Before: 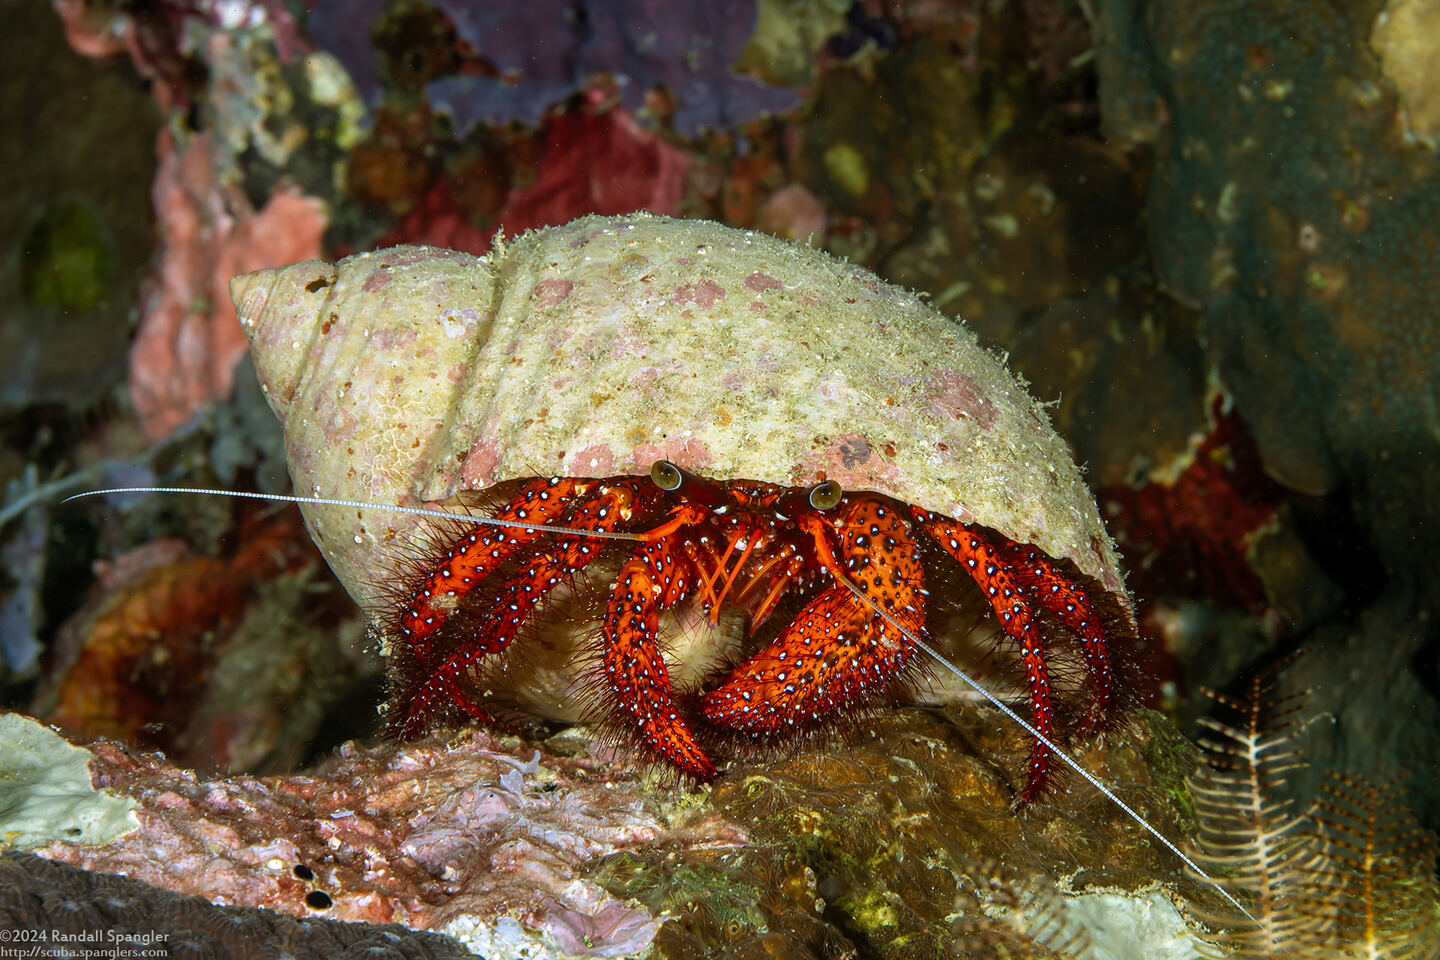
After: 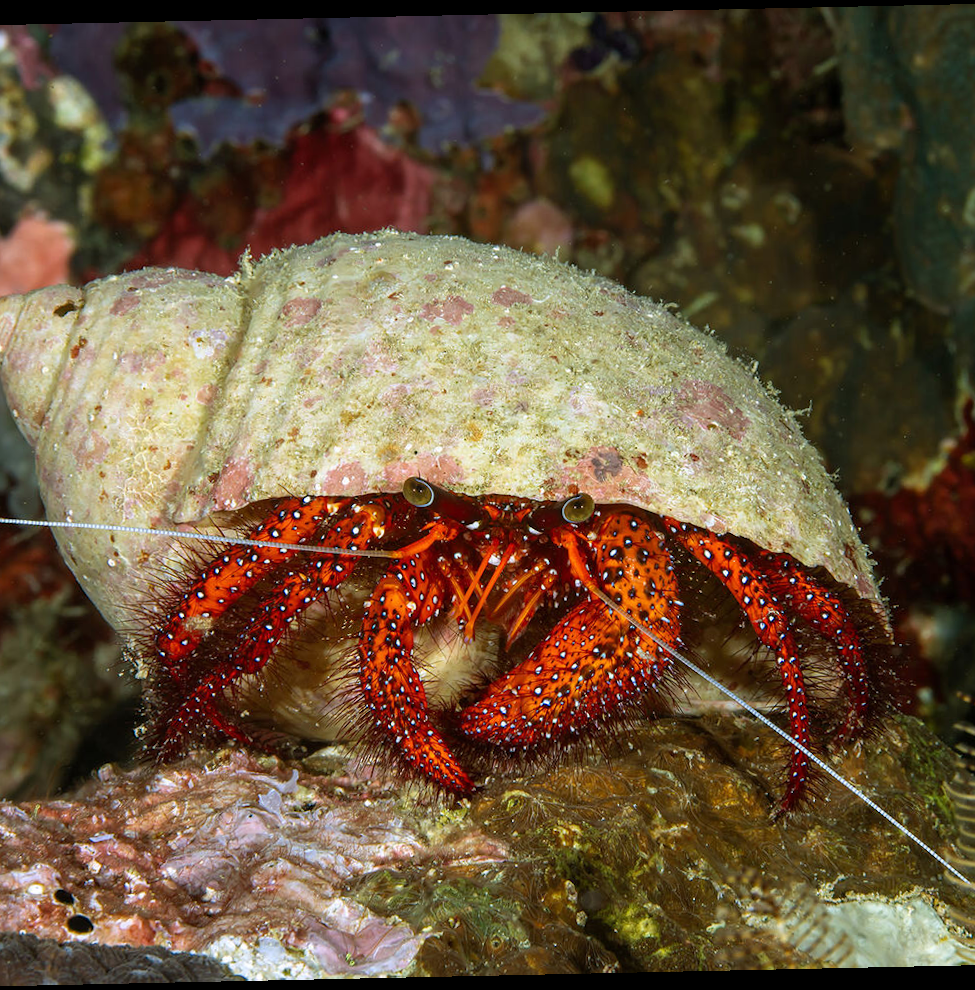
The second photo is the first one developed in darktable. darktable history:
rotate and perspective: rotation -1.24°, automatic cropping off
color correction: highlights a* 0.003, highlights b* -0.283
crop and rotate: left 17.732%, right 15.423%
